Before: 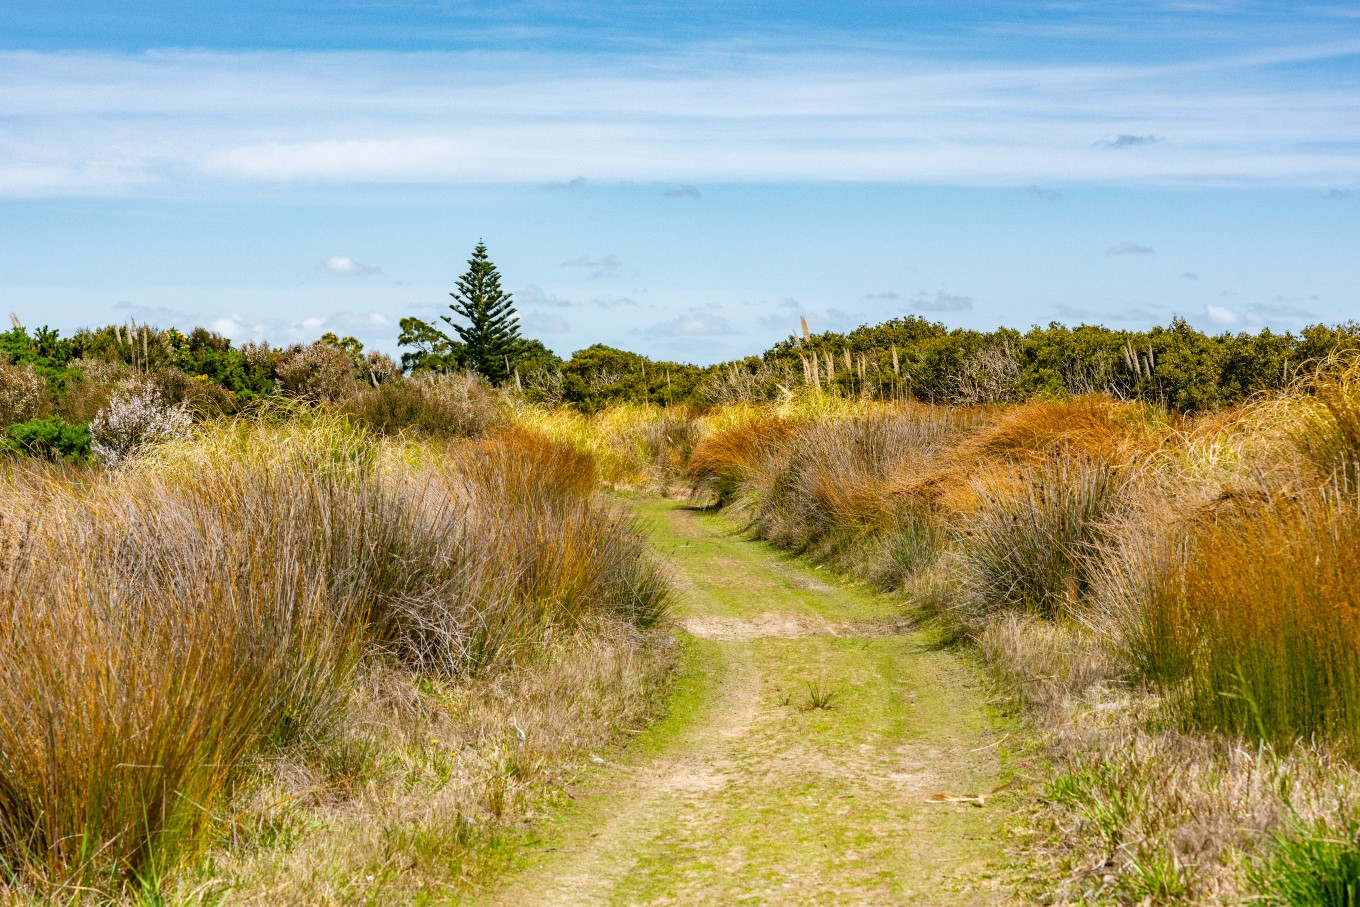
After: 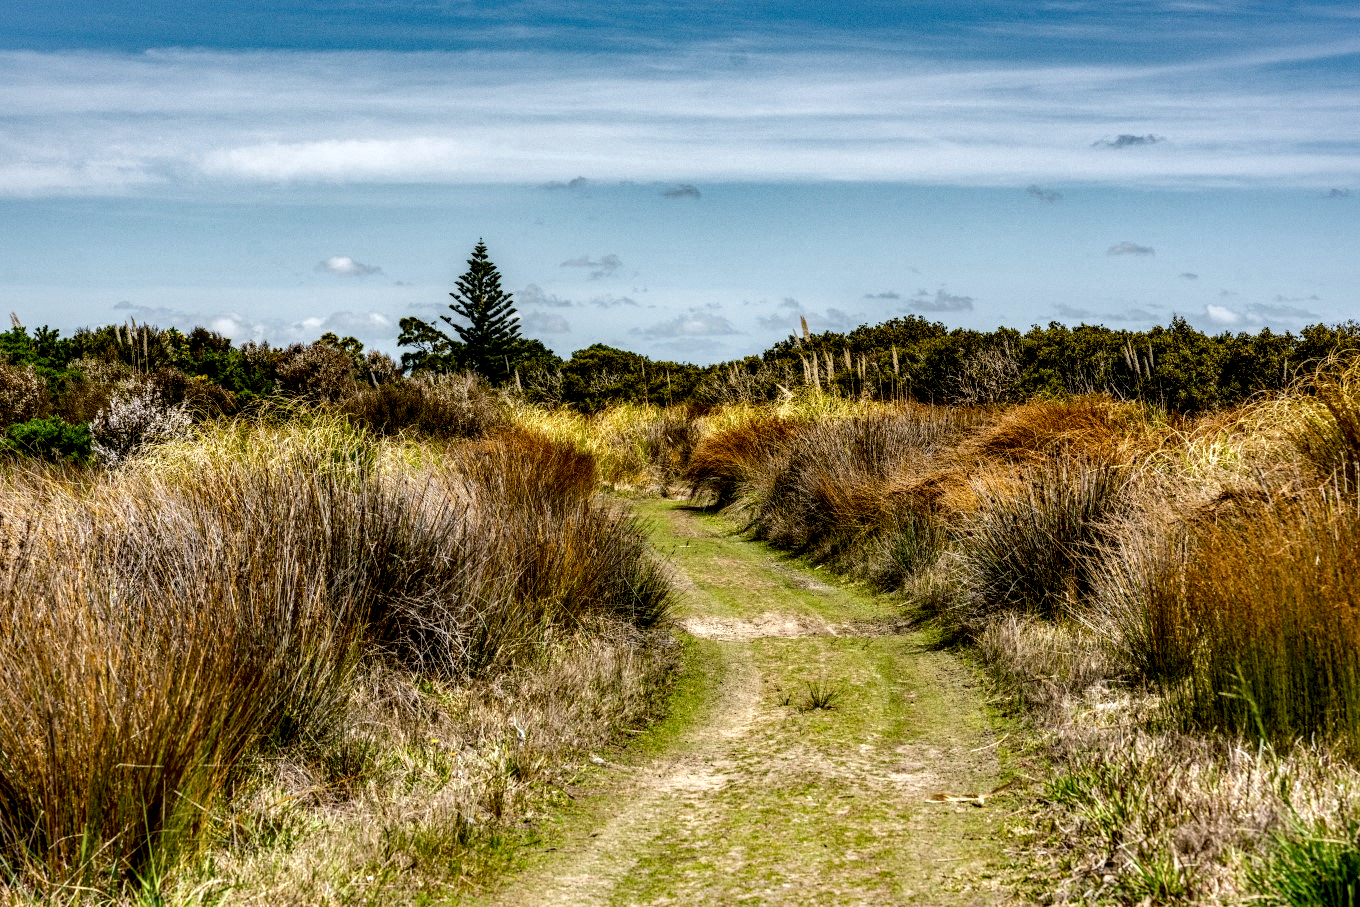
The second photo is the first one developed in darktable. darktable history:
shadows and highlights: on, module defaults
local contrast: shadows 185%, detail 225%
exposure: exposure -0.462 EV, compensate highlight preservation false
